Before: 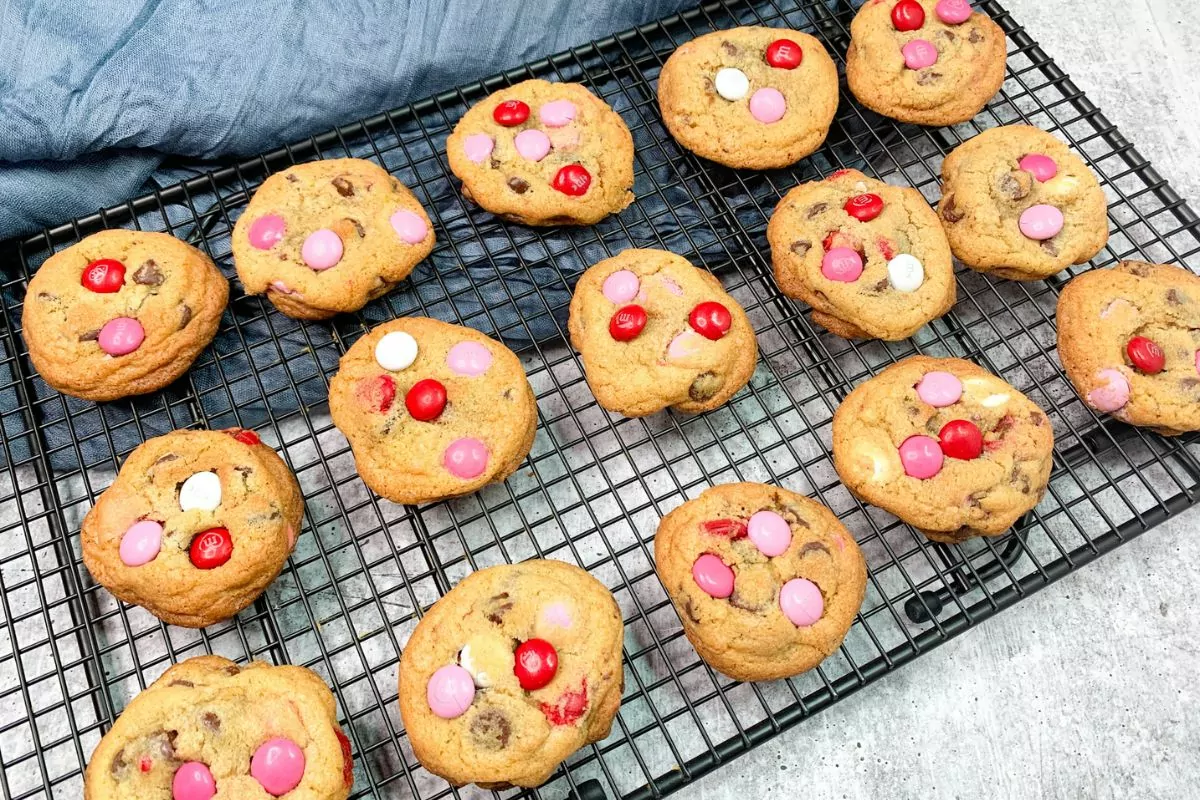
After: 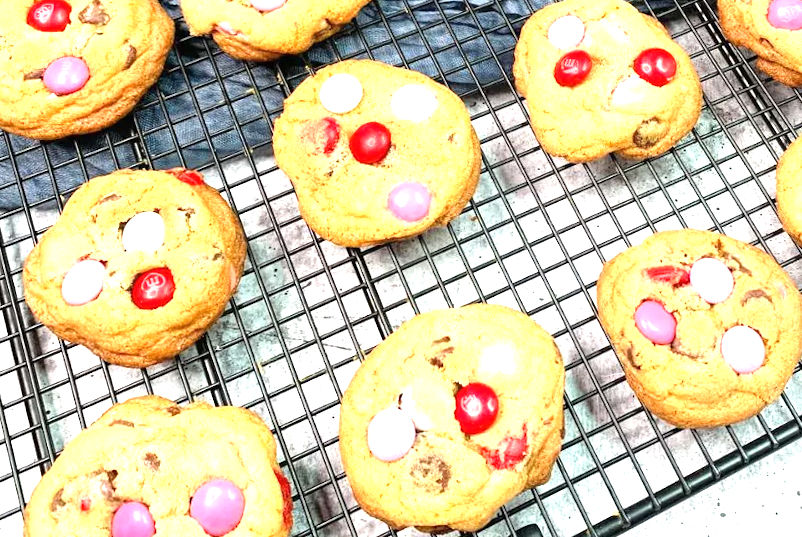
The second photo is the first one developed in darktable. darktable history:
exposure: black level correction 0, exposure 1.199 EV, compensate highlight preservation false
crop and rotate: angle -0.708°, left 3.902%, top 31.569%, right 27.971%
